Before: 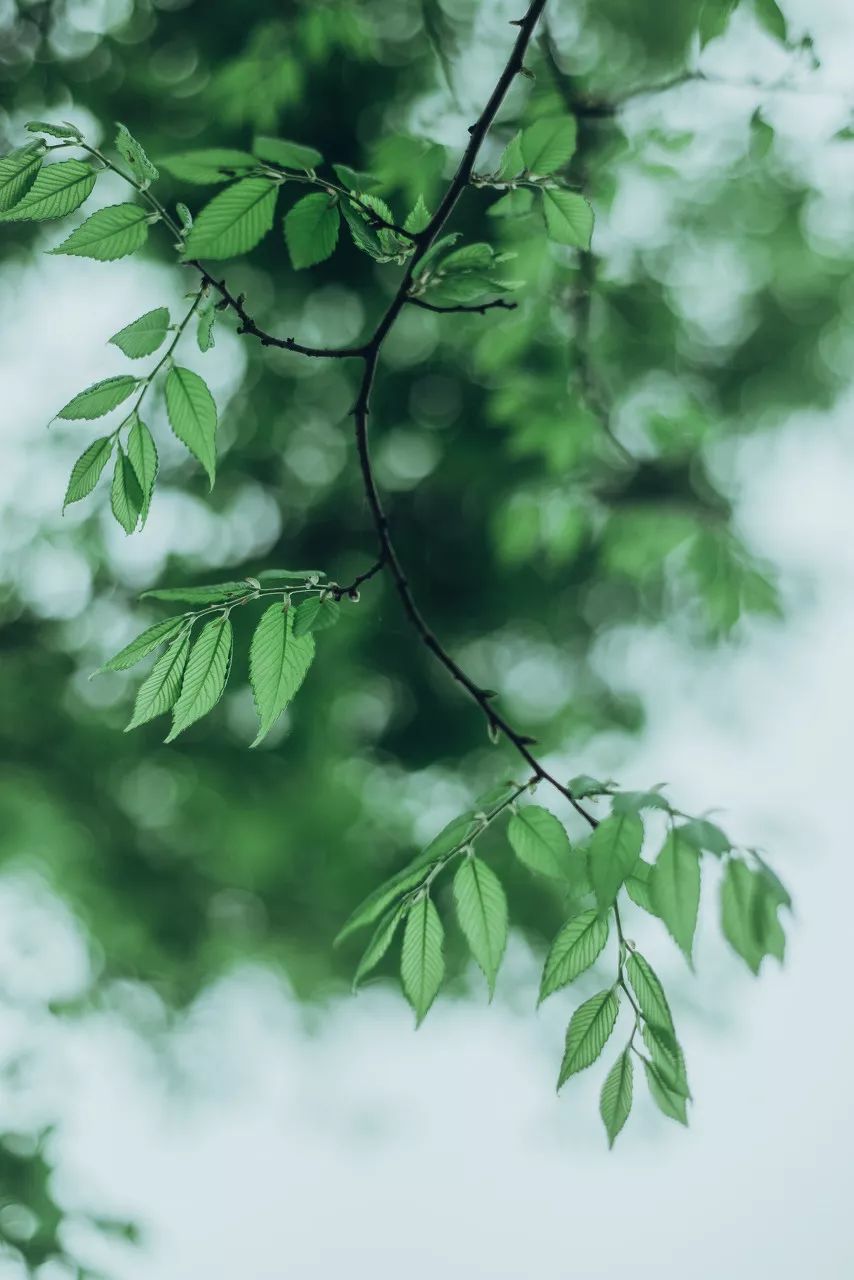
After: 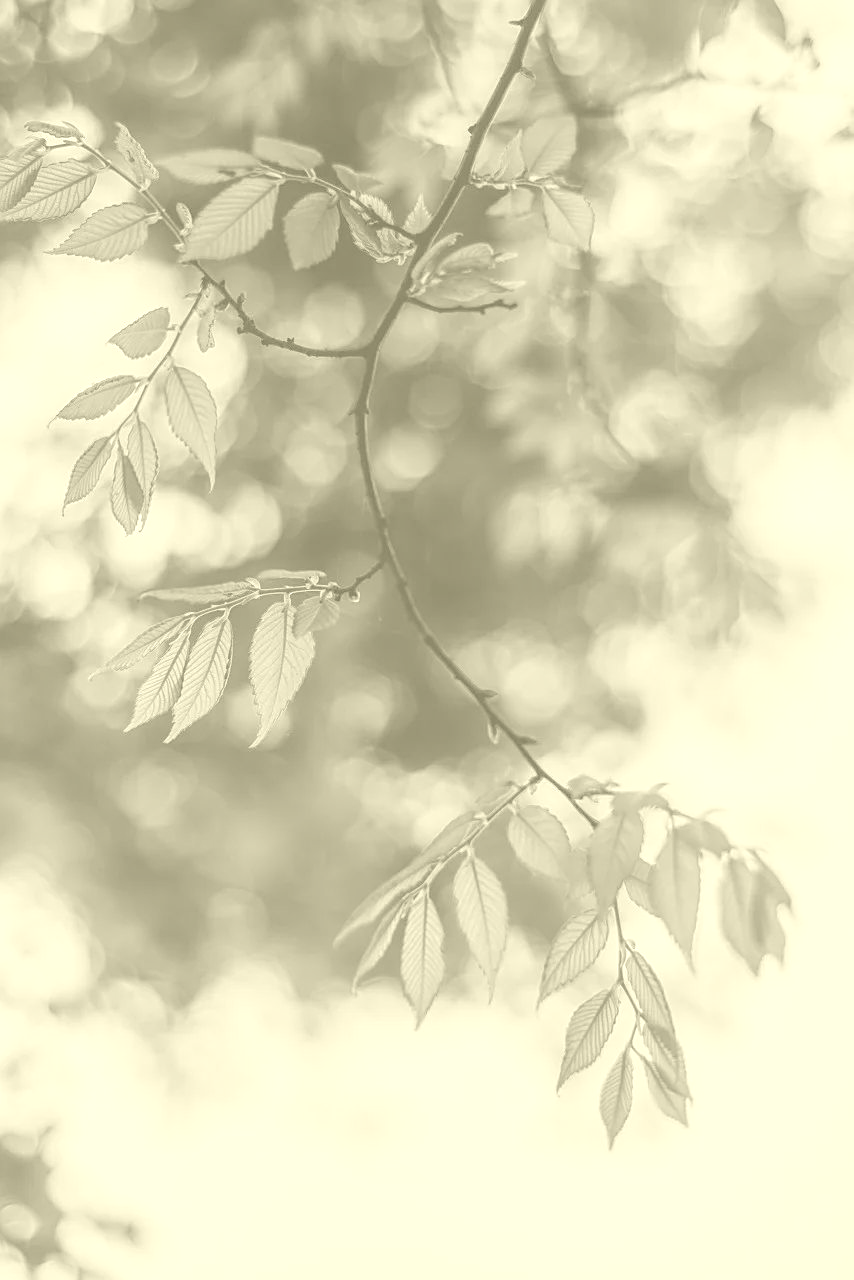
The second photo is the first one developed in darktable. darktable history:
sharpen: on, module defaults
local contrast: on, module defaults
colorize: hue 43.2°, saturation 40%, version 1
